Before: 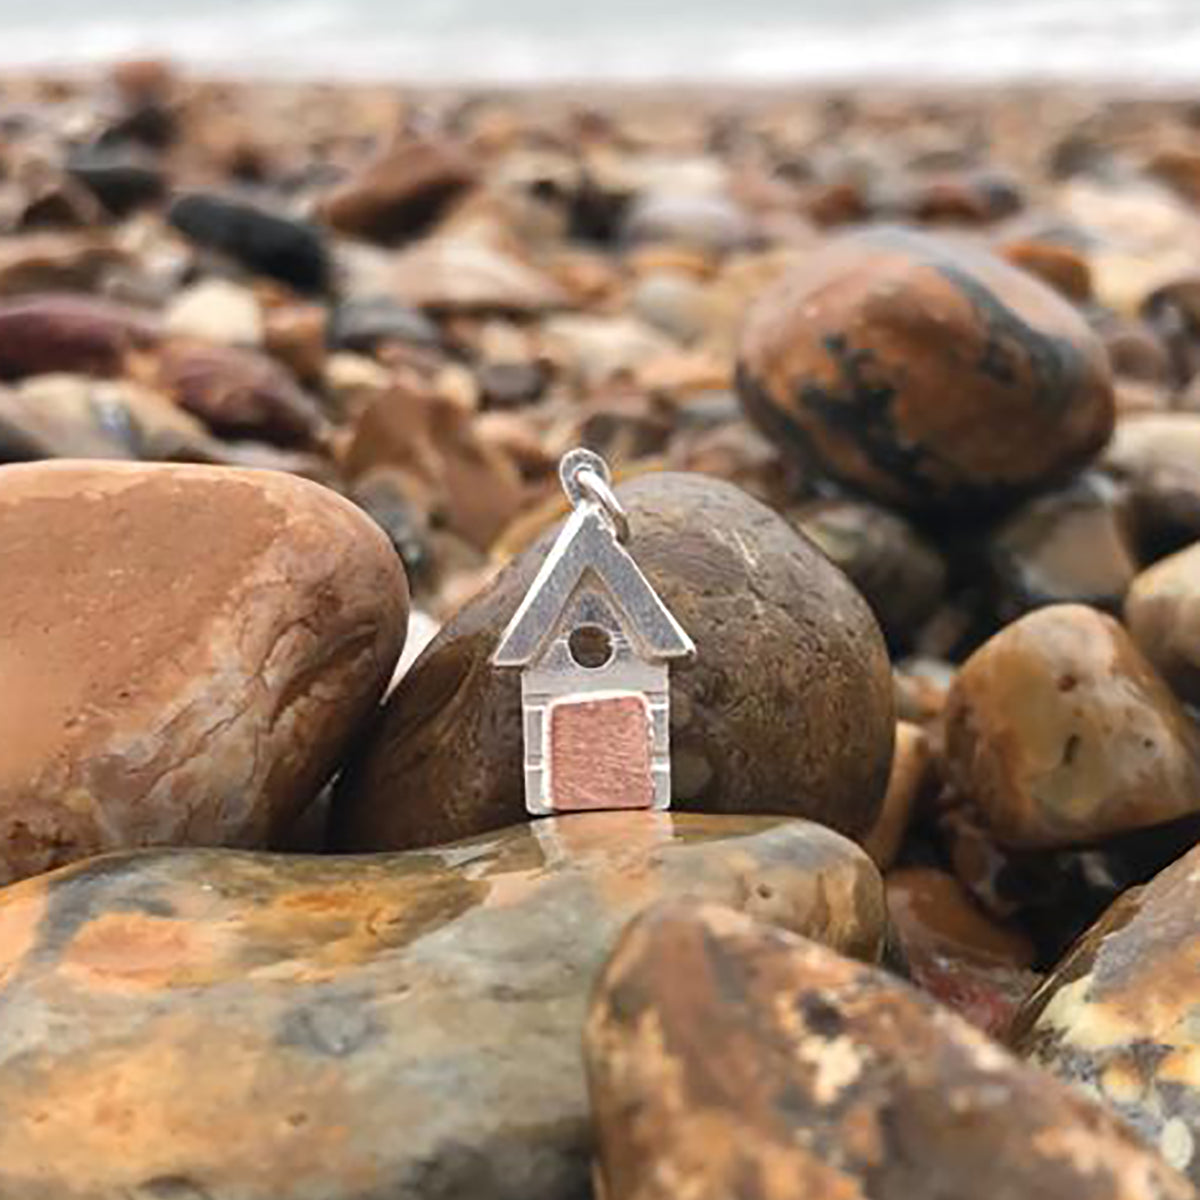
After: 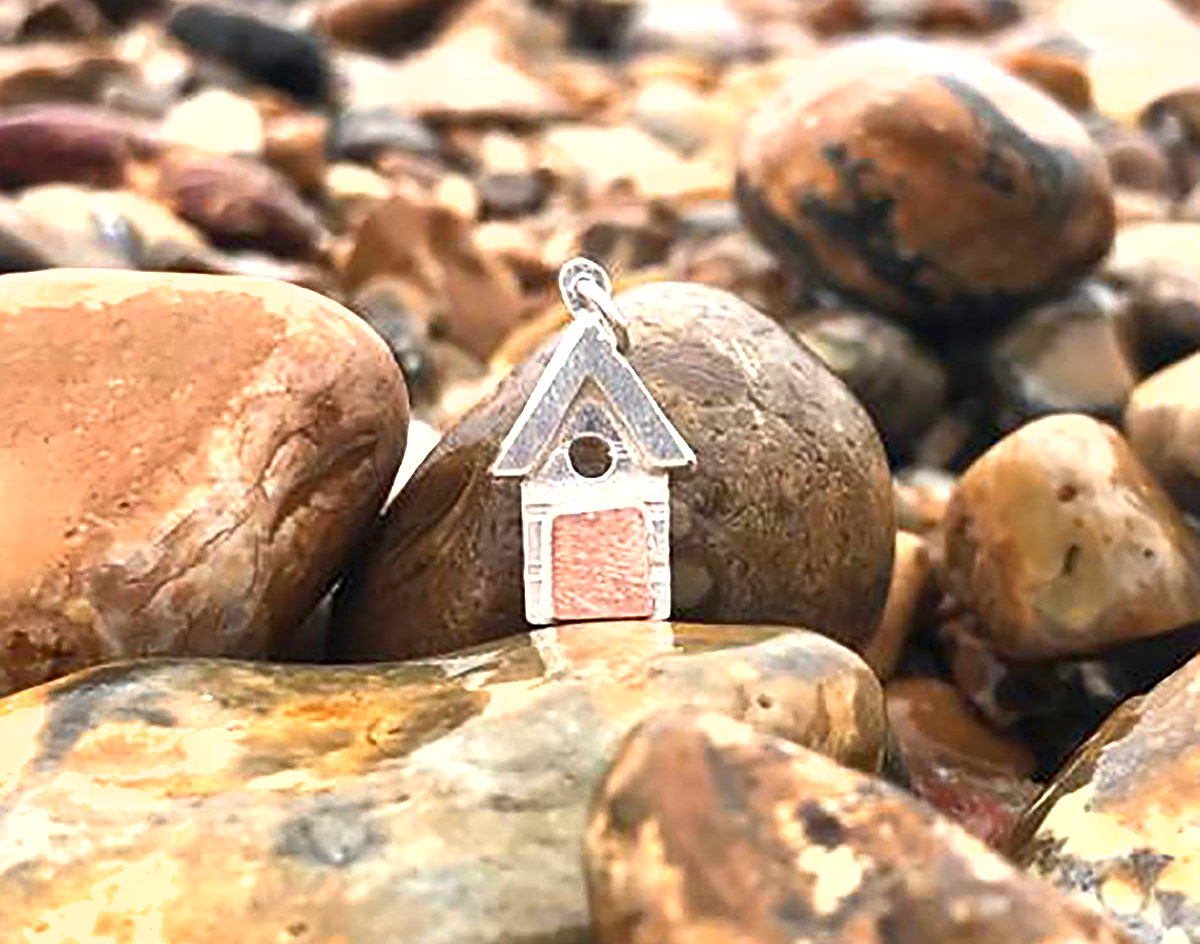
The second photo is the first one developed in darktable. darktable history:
crop and rotate: top 15.894%, bottom 5.421%
exposure: black level correction 0.002, exposure 1 EV, compensate highlight preservation false
shadows and highlights: radius 336.86, shadows 28.77, soften with gaussian
sharpen: on, module defaults
local contrast: mode bilateral grid, contrast 20, coarseness 49, detail 119%, midtone range 0.2
